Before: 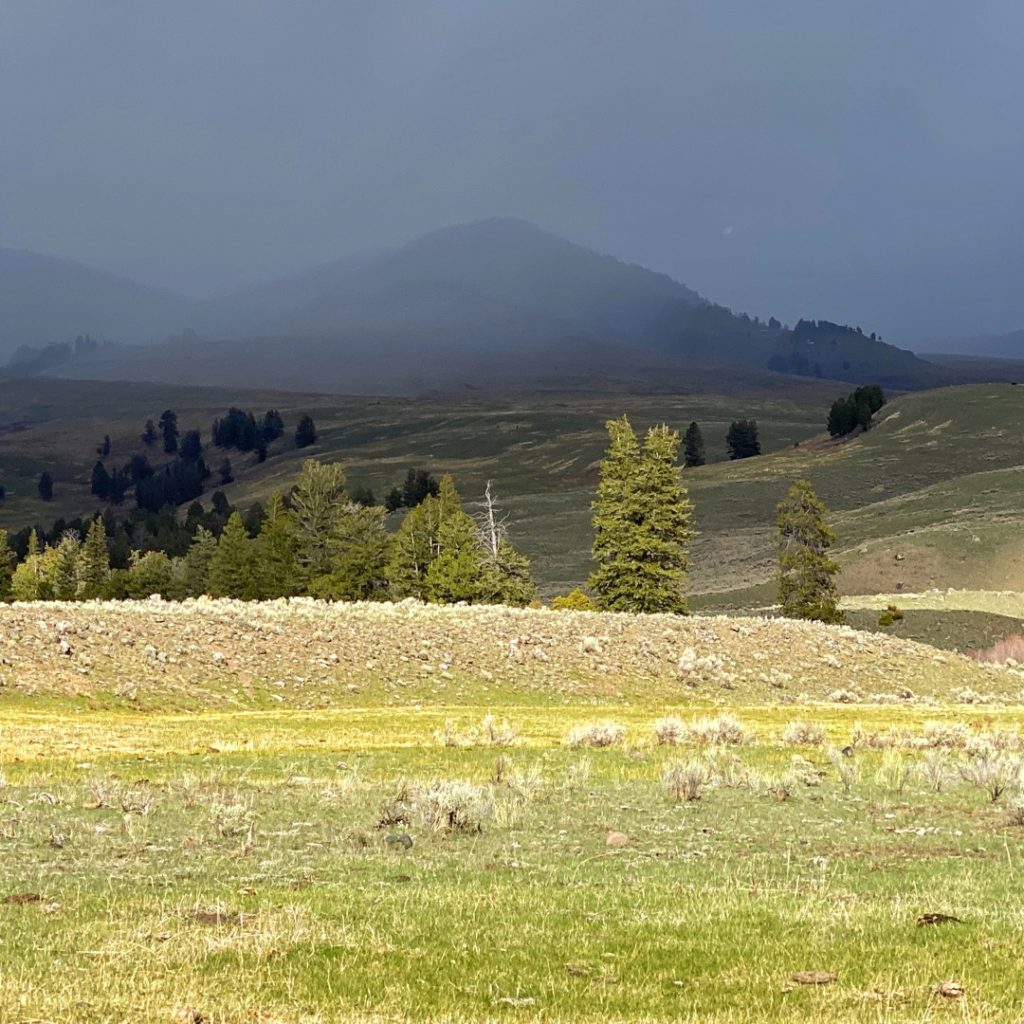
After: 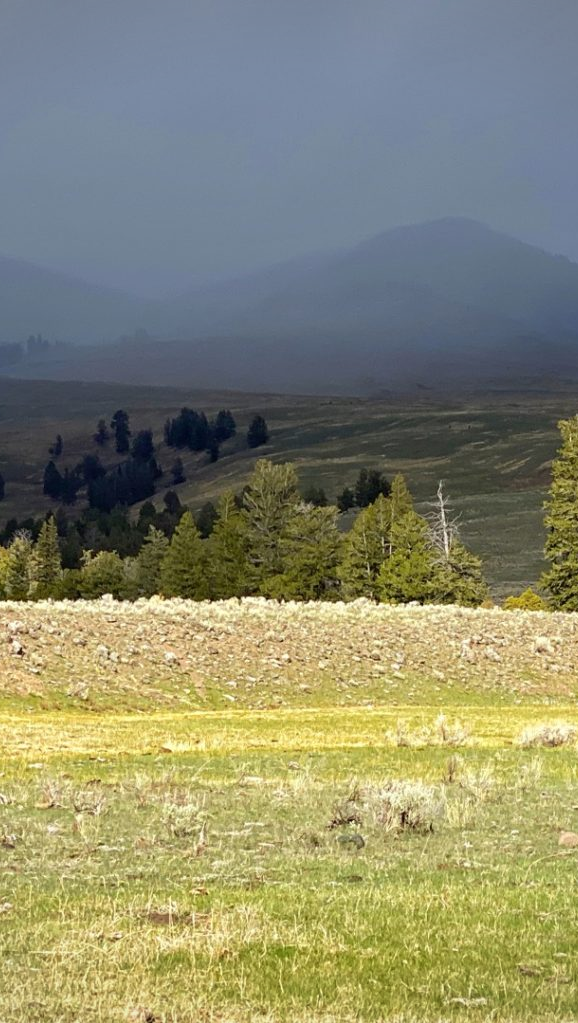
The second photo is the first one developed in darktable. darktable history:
vignetting: fall-off start 97.35%, fall-off radius 78.29%, width/height ratio 1.108
crop: left 4.754%, right 38.707%
